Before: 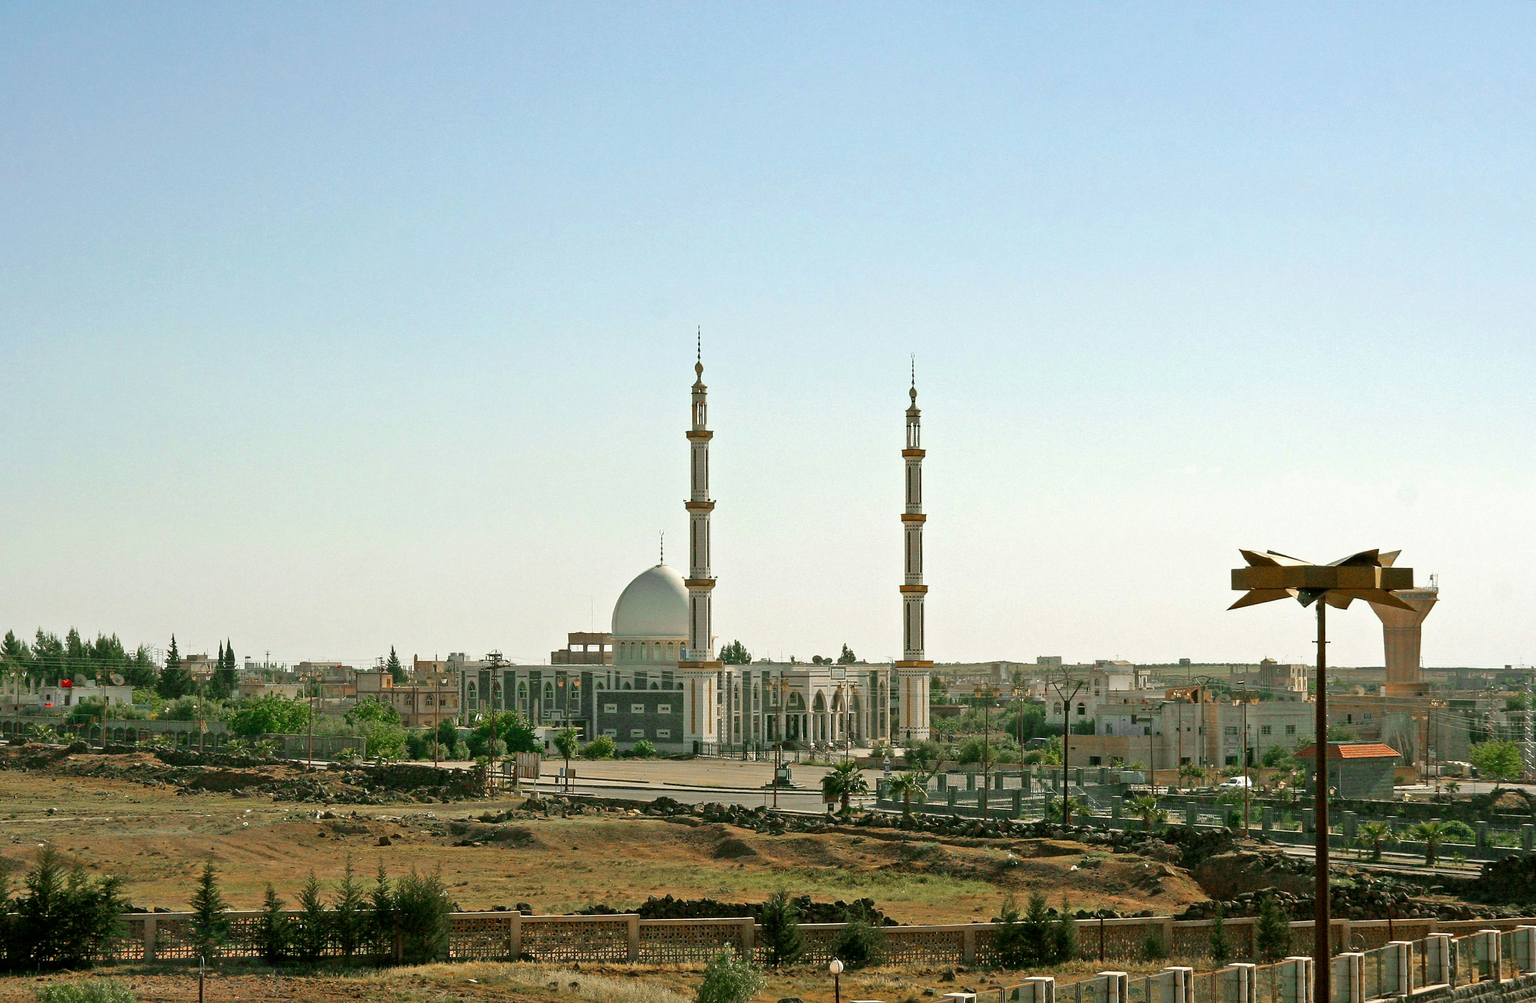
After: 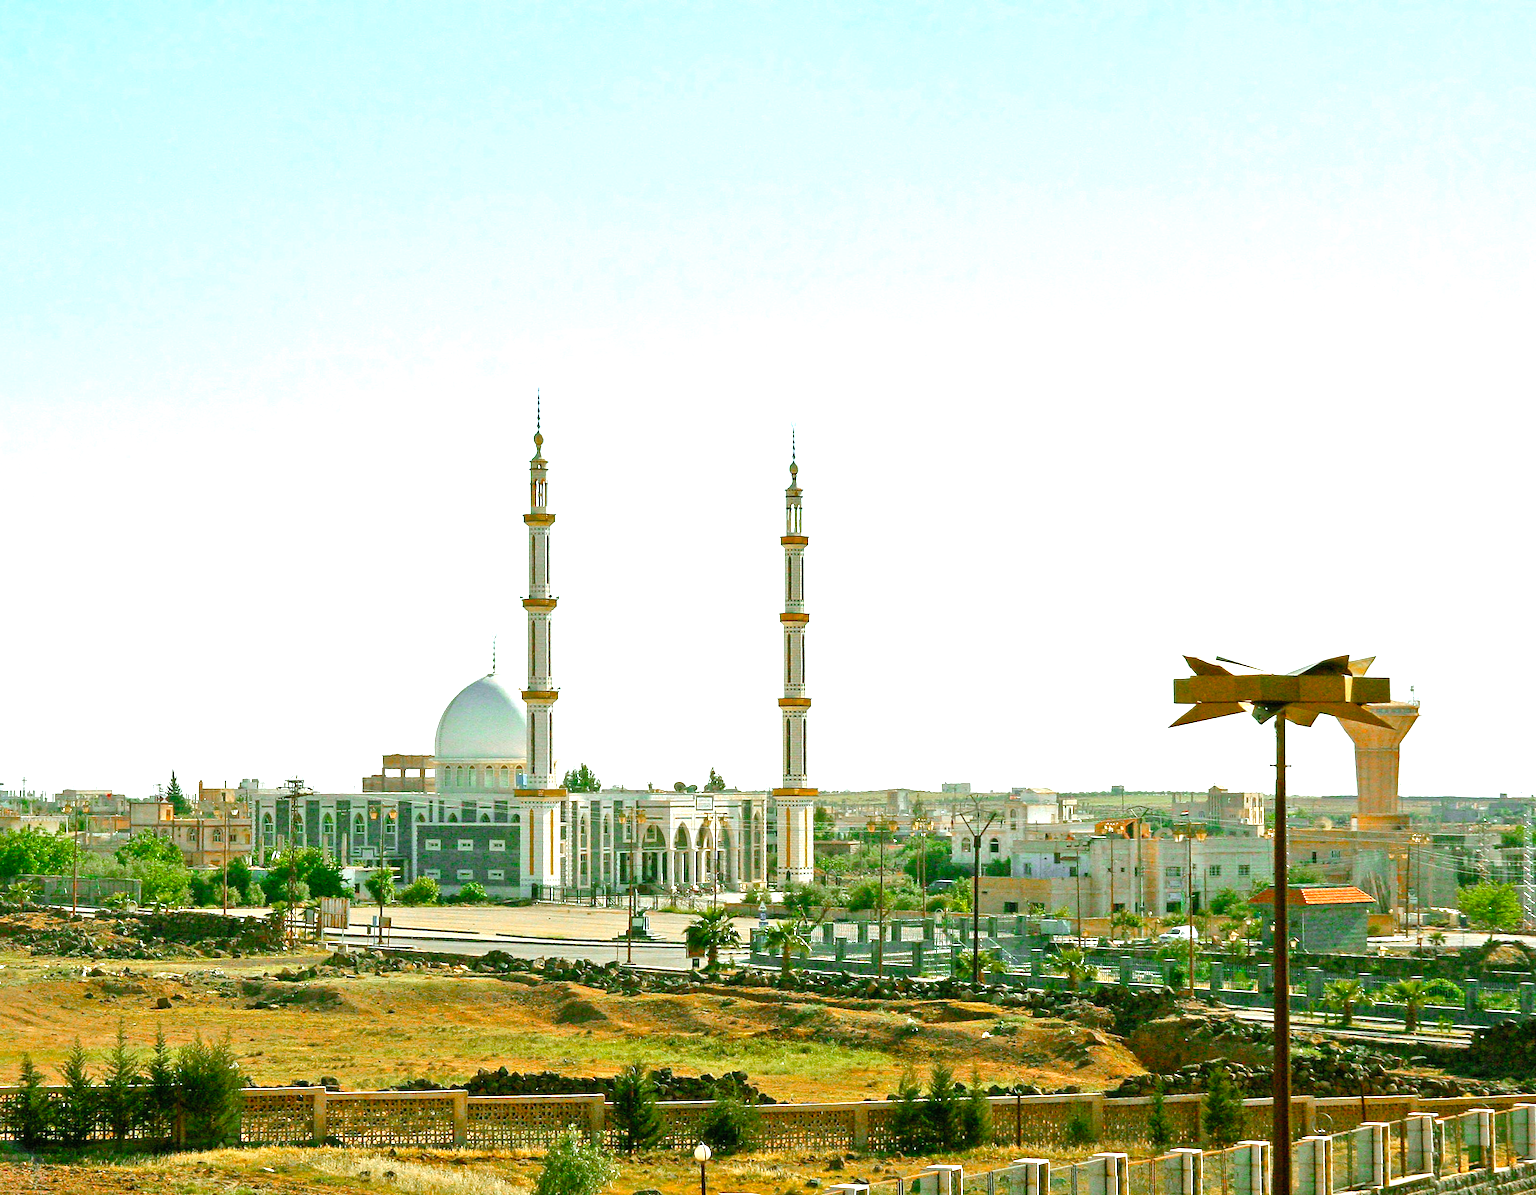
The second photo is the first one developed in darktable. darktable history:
color balance rgb: linear chroma grading › shadows -2.2%, linear chroma grading › highlights -15%, linear chroma grading › global chroma -10%, linear chroma grading › mid-tones -10%, perceptual saturation grading › global saturation 45%, perceptual saturation grading › highlights -50%, perceptual saturation grading › shadows 30%, perceptual brilliance grading › global brilliance 18%, global vibrance 45%
exposure: black level correction 0, exposure 0.5 EV, compensate exposure bias true, compensate highlight preservation false
crop: left 16.145%
contrast brightness saturation: brightness 0.09, saturation 0.19
white balance: red 0.954, blue 1.079
